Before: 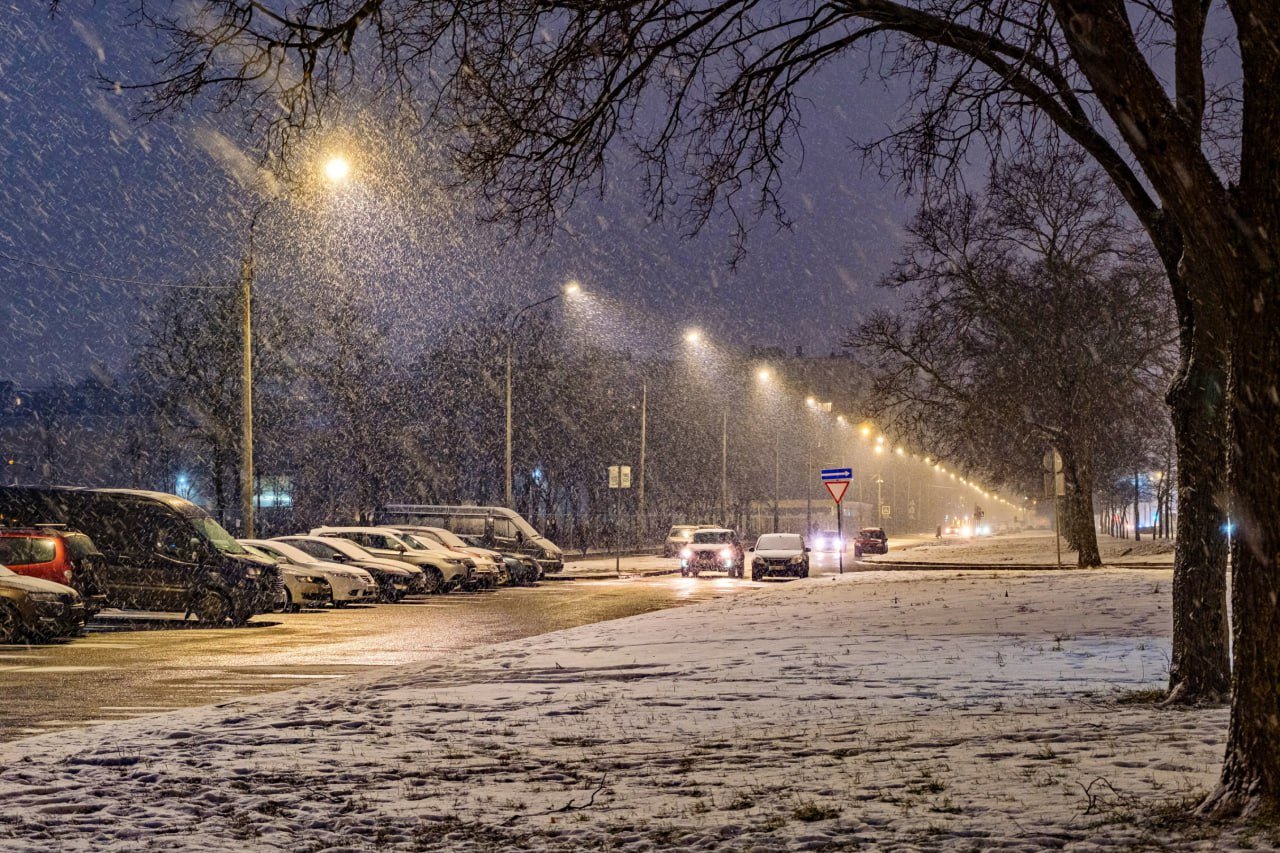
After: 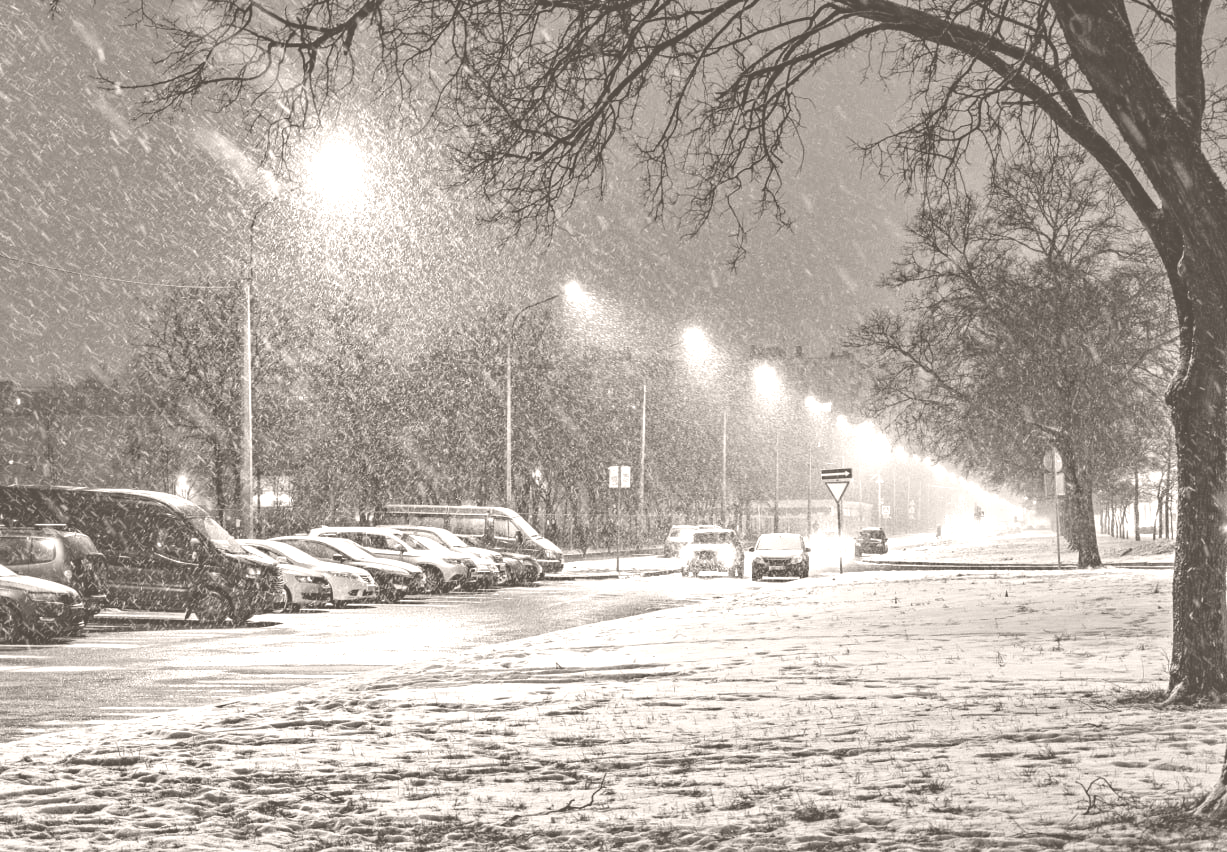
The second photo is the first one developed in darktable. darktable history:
colorize: hue 34.49°, saturation 35.33%, source mix 100%, lightness 55%, version 1
crop: right 4.126%, bottom 0.031%
